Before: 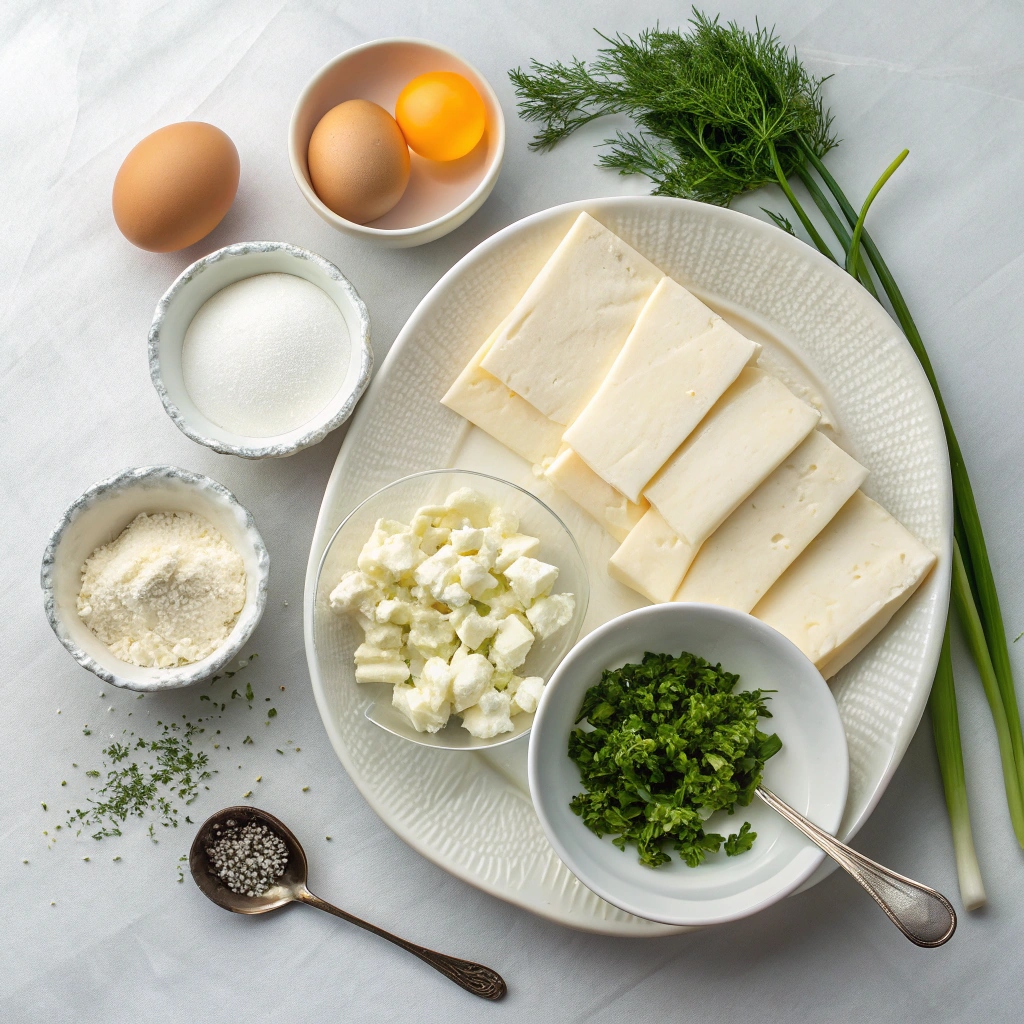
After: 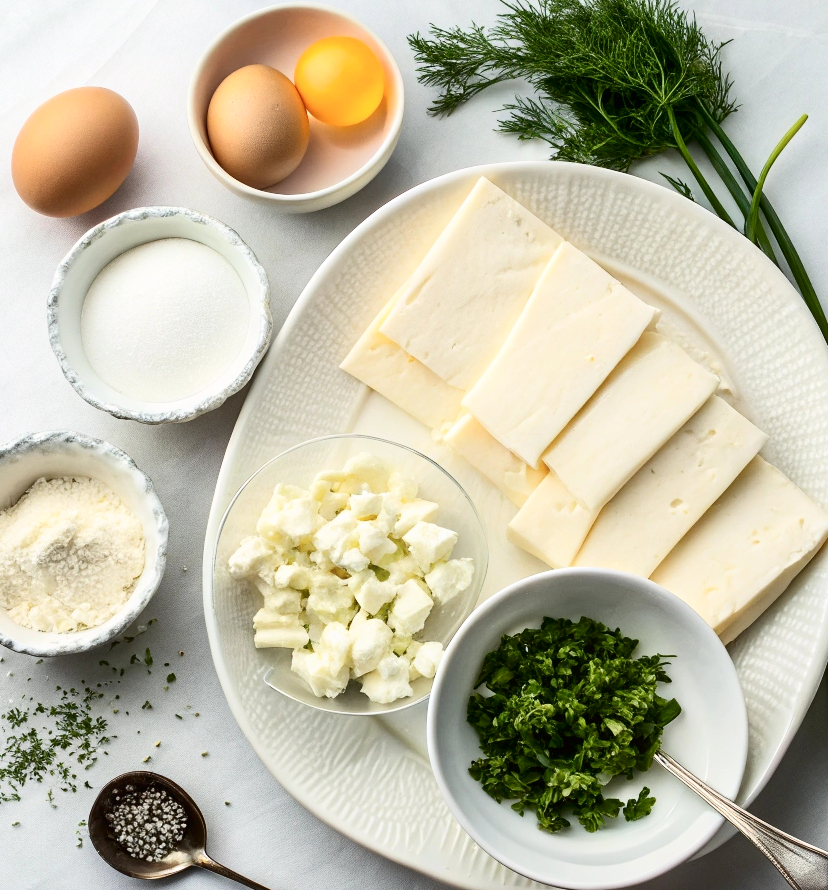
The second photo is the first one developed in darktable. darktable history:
tone equalizer: on, module defaults
crop: left 9.929%, top 3.475%, right 9.188%, bottom 9.529%
contrast brightness saturation: contrast 0.28
